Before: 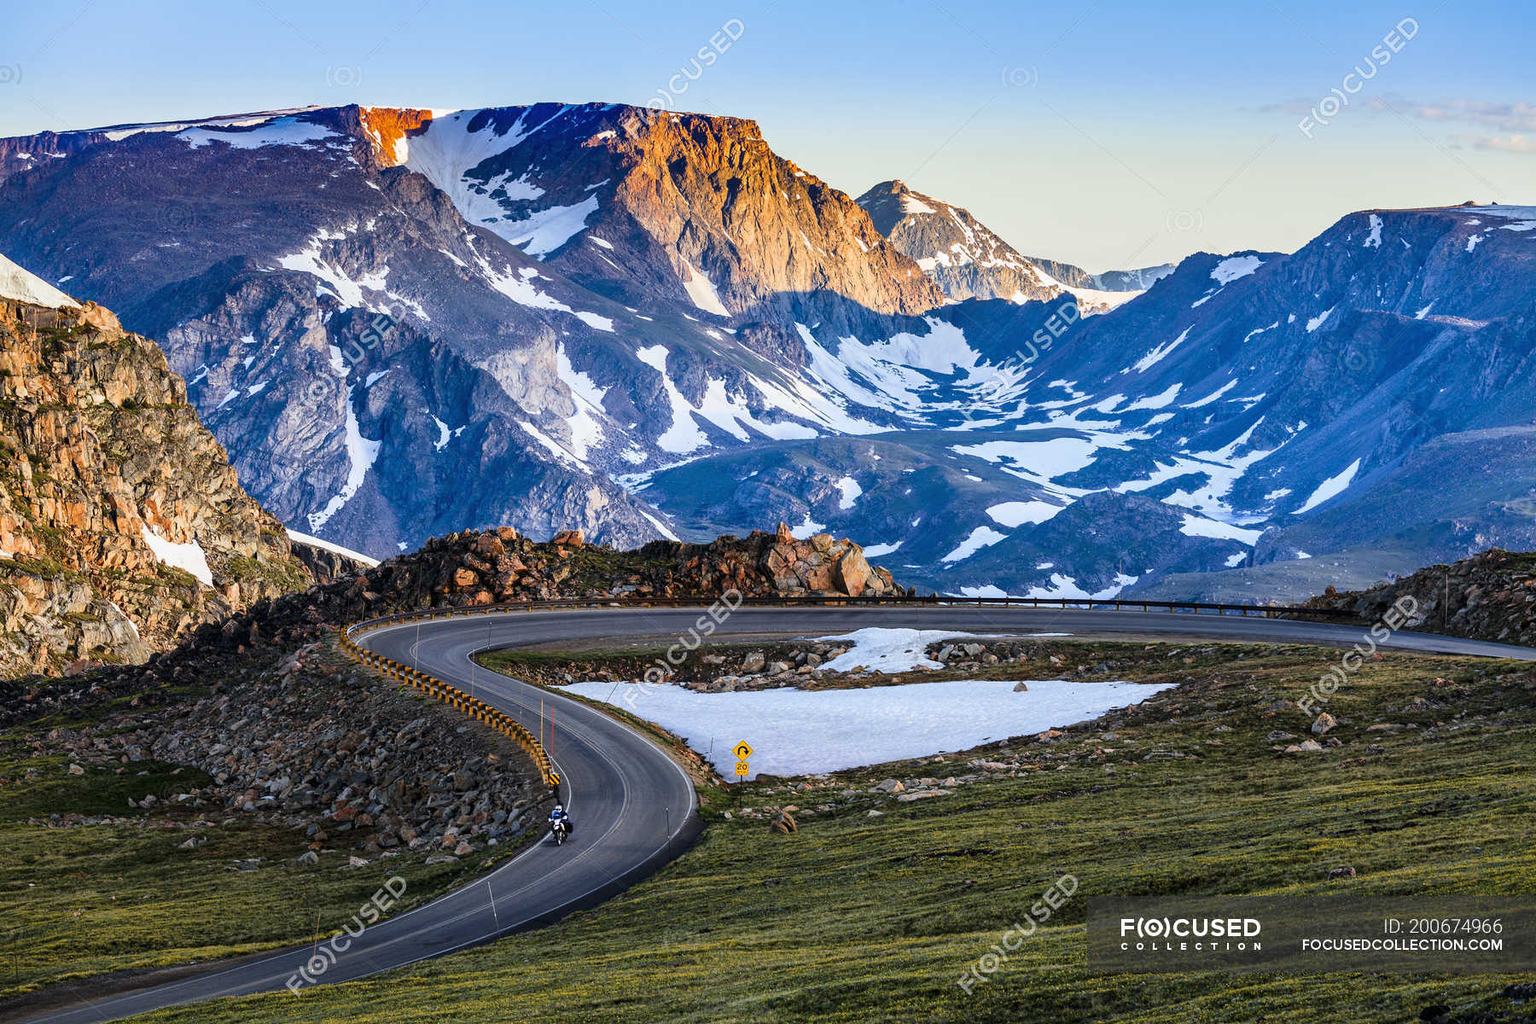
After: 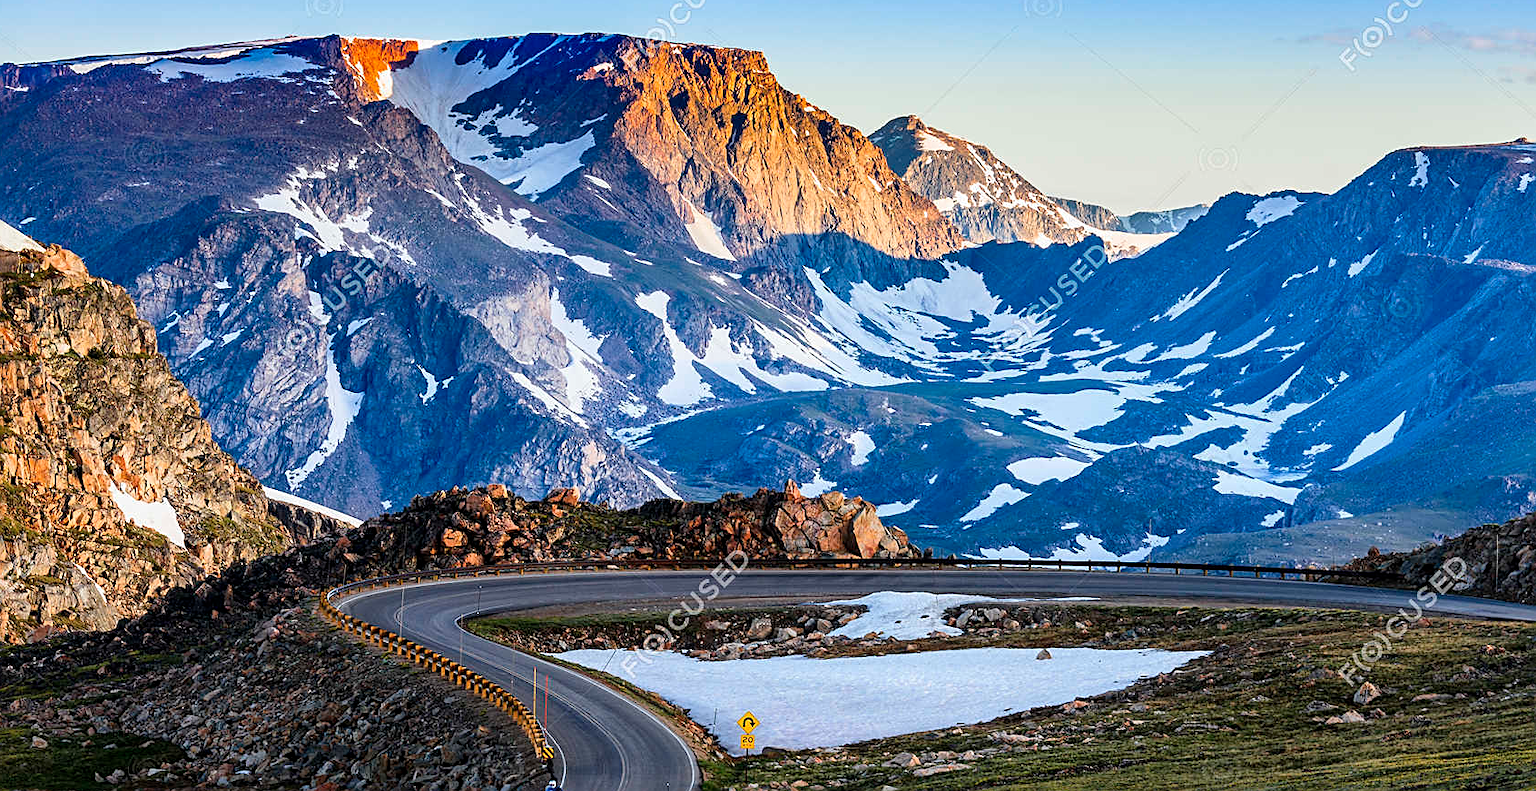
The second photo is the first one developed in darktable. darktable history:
crop: left 2.571%, top 7.041%, right 3.406%, bottom 20.216%
sharpen: on, module defaults
